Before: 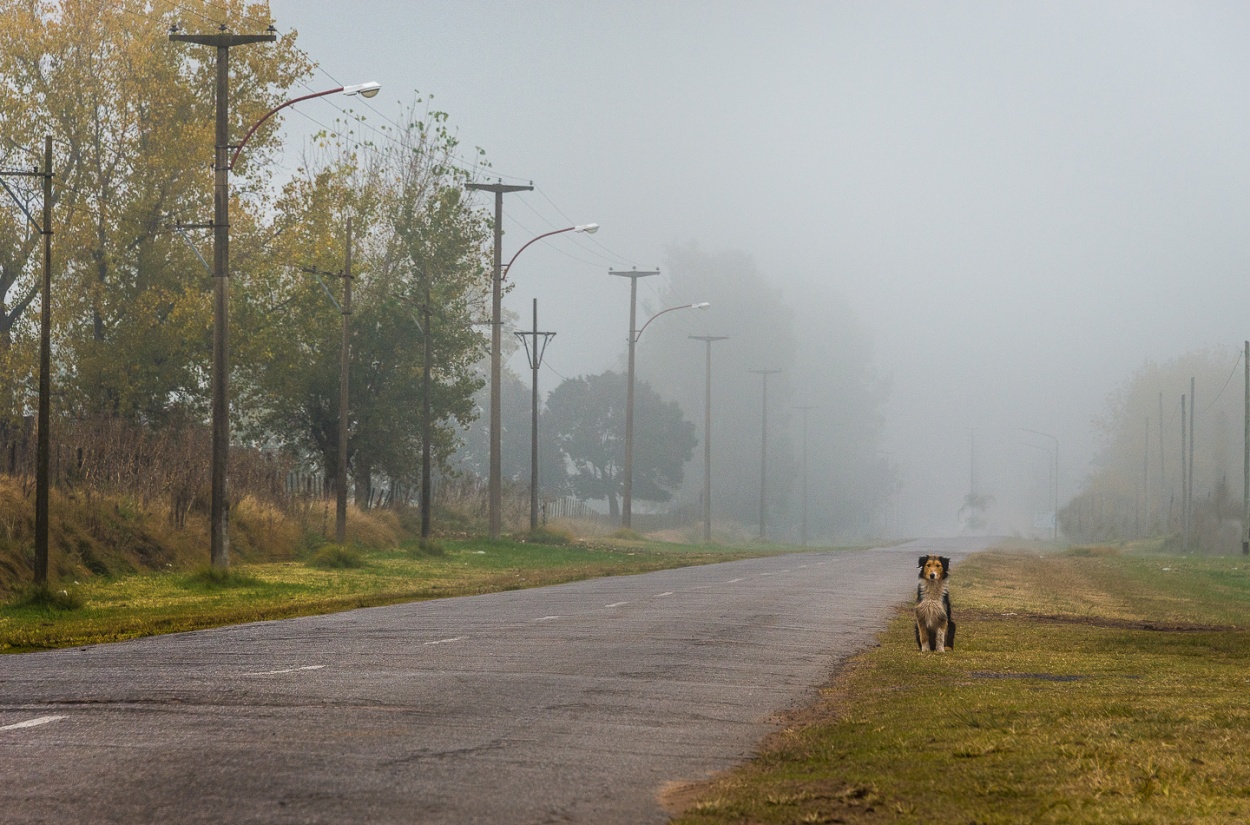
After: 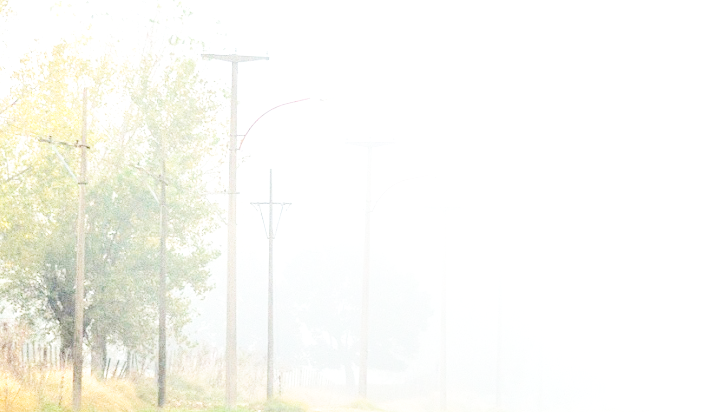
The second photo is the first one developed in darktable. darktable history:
exposure: black level correction 0, exposure 1.377 EV, compensate highlight preservation false
crop: left 21.141%, top 15.868%, right 21.885%, bottom 34.107%
base curve: curves: ch0 [(0, 0.003) (0.001, 0.002) (0.006, 0.004) (0.02, 0.022) (0.048, 0.086) (0.094, 0.234) (0.162, 0.431) (0.258, 0.629) (0.385, 0.8) (0.548, 0.918) (0.751, 0.988) (1, 1)], fusion 1, preserve colors none
color correction: highlights b* 0.065
contrast brightness saturation: contrast 0.2, brightness -0.102, saturation 0.099
